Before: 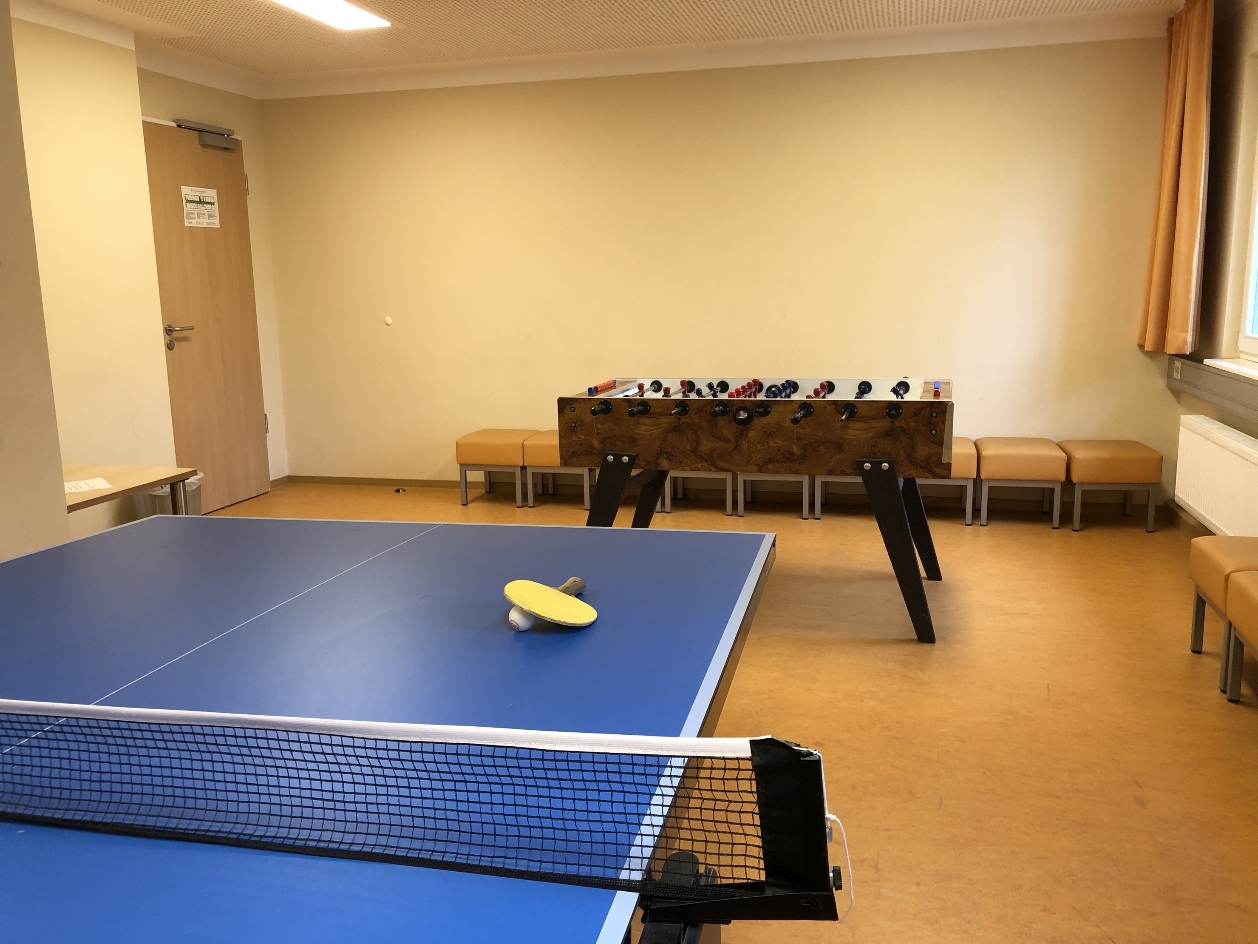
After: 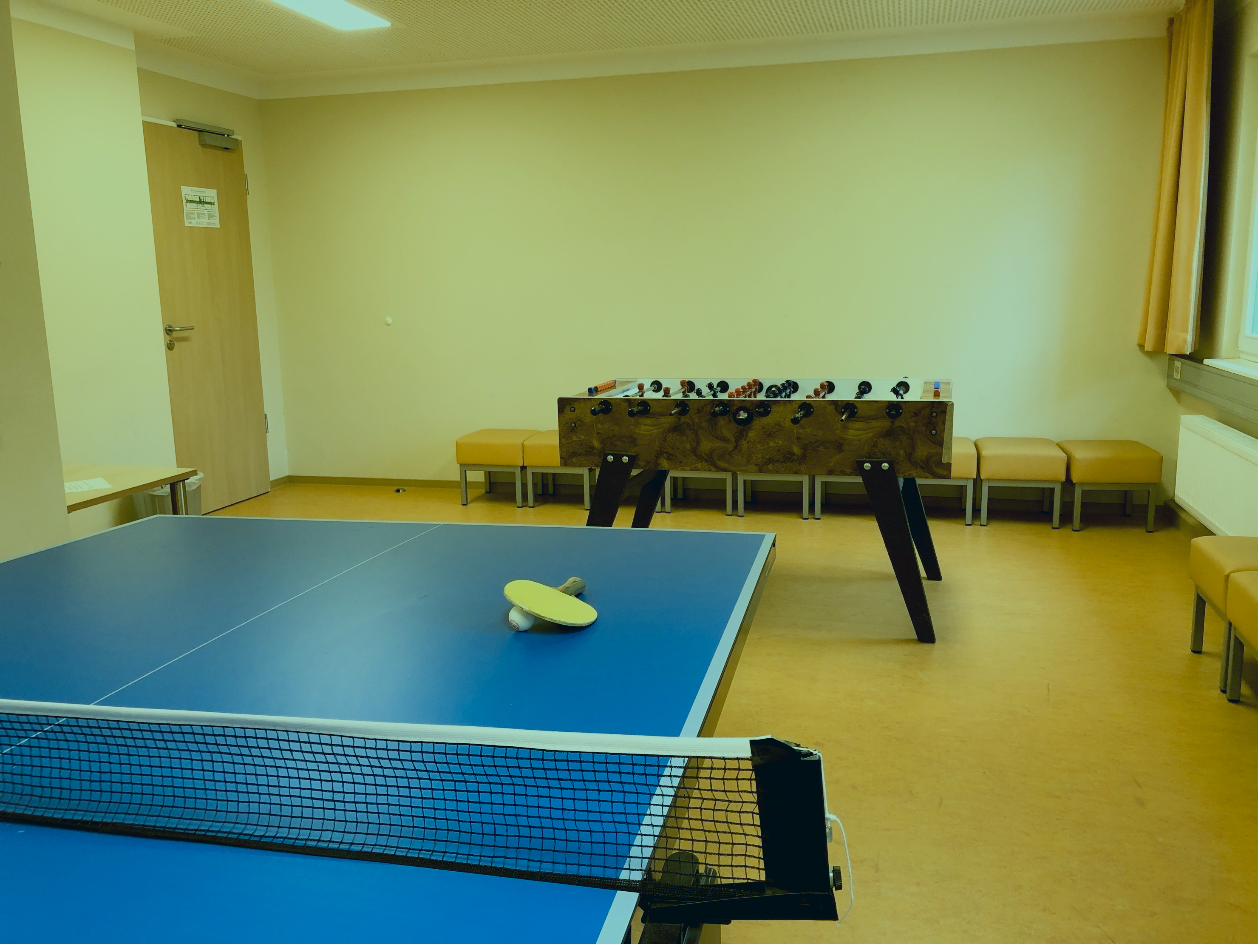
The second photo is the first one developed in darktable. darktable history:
color balance: lift [1, 1.011, 0.999, 0.989], gamma [1.109, 1.045, 1.039, 0.955], gain [0.917, 0.936, 0.952, 1.064], contrast 2.32%, contrast fulcrum 19%, output saturation 101%
color zones: curves: ch0 [(0, 0.5) (0.143, 0.5) (0.286, 0.5) (0.429, 0.5) (0.62, 0.489) (0.714, 0.445) (0.844, 0.496) (1, 0.5)]; ch1 [(0, 0.5) (0.143, 0.5) (0.286, 0.5) (0.429, 0.5) (0.571, 0.5) (0.714, 0.523) (0.857, 0.5) (1, 0.5)]
color correction: highlights a* -20.08, highlights b* 9.8, shadows a* -20.4, shadows b* -10.76
filmic rgb: black relative exposure -7.32 EV, white relative exposure 5.09 EV, hardness 3.2
